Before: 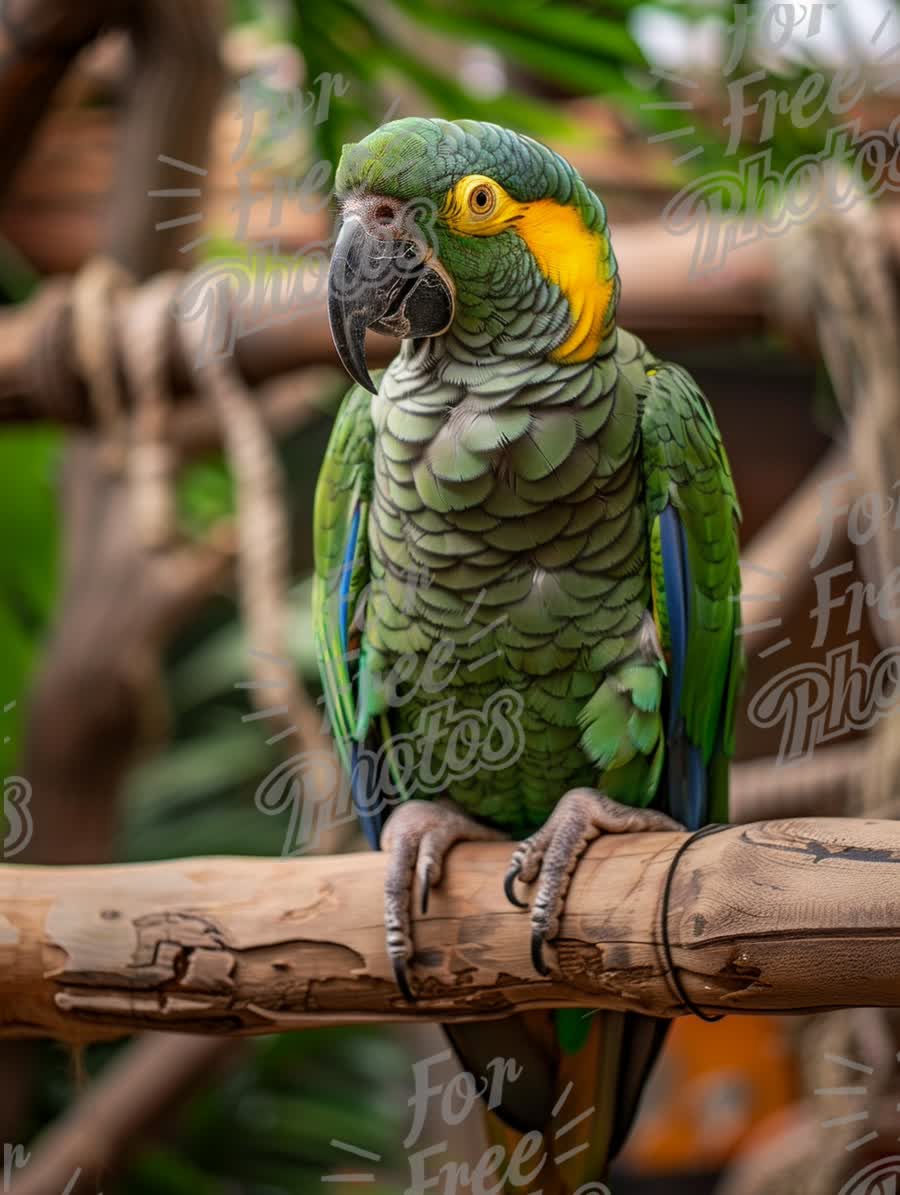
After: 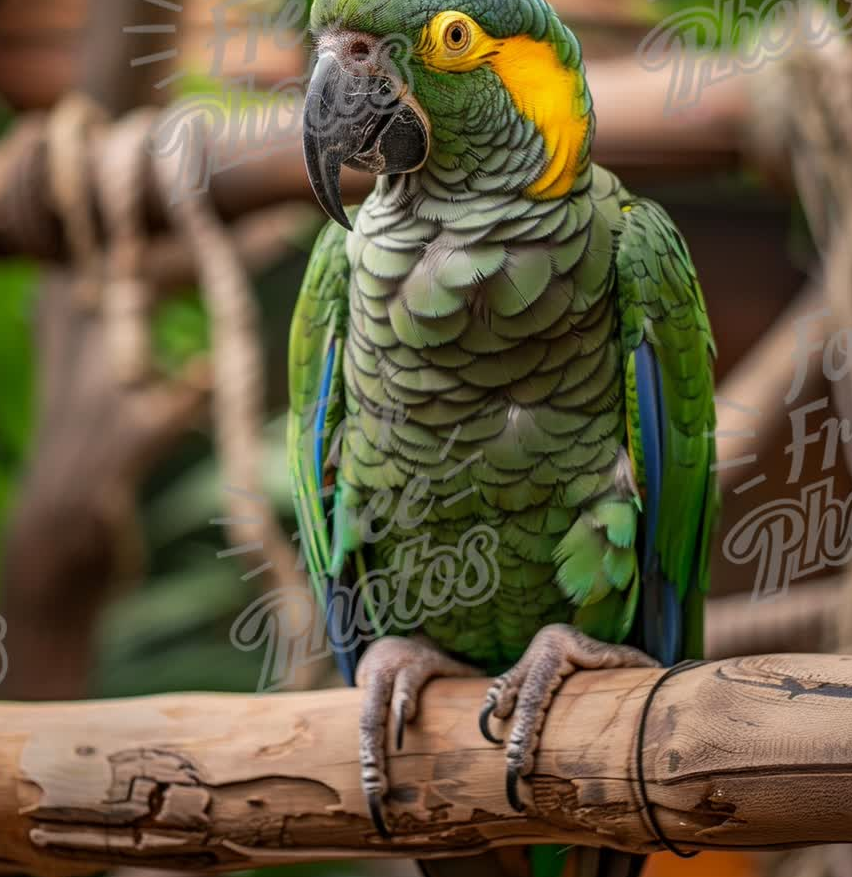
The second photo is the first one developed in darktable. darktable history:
crop and rotate: left 2.849%, top 13.757%, right 2.417%, bottom 12.823%
